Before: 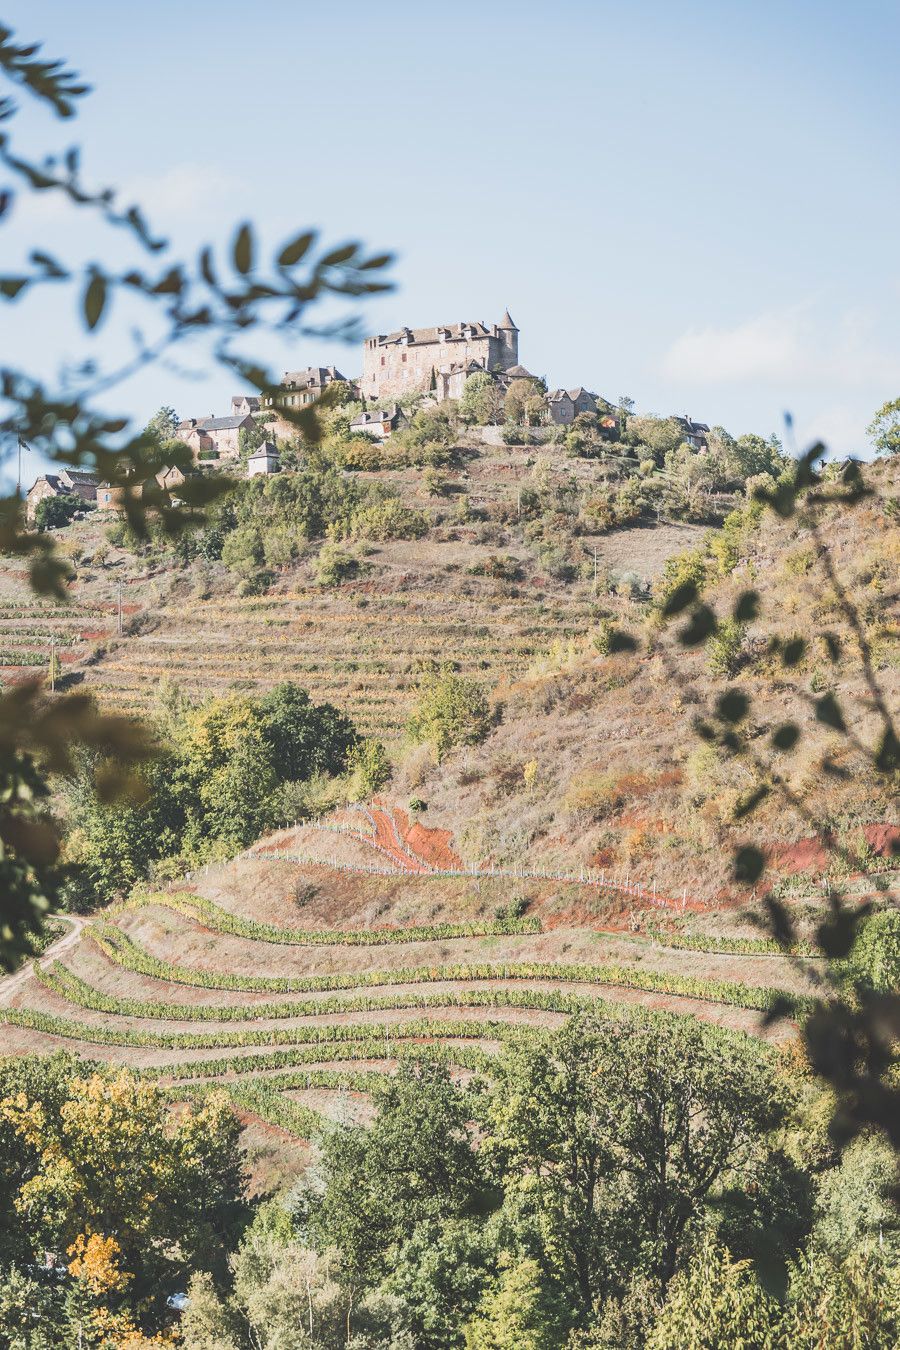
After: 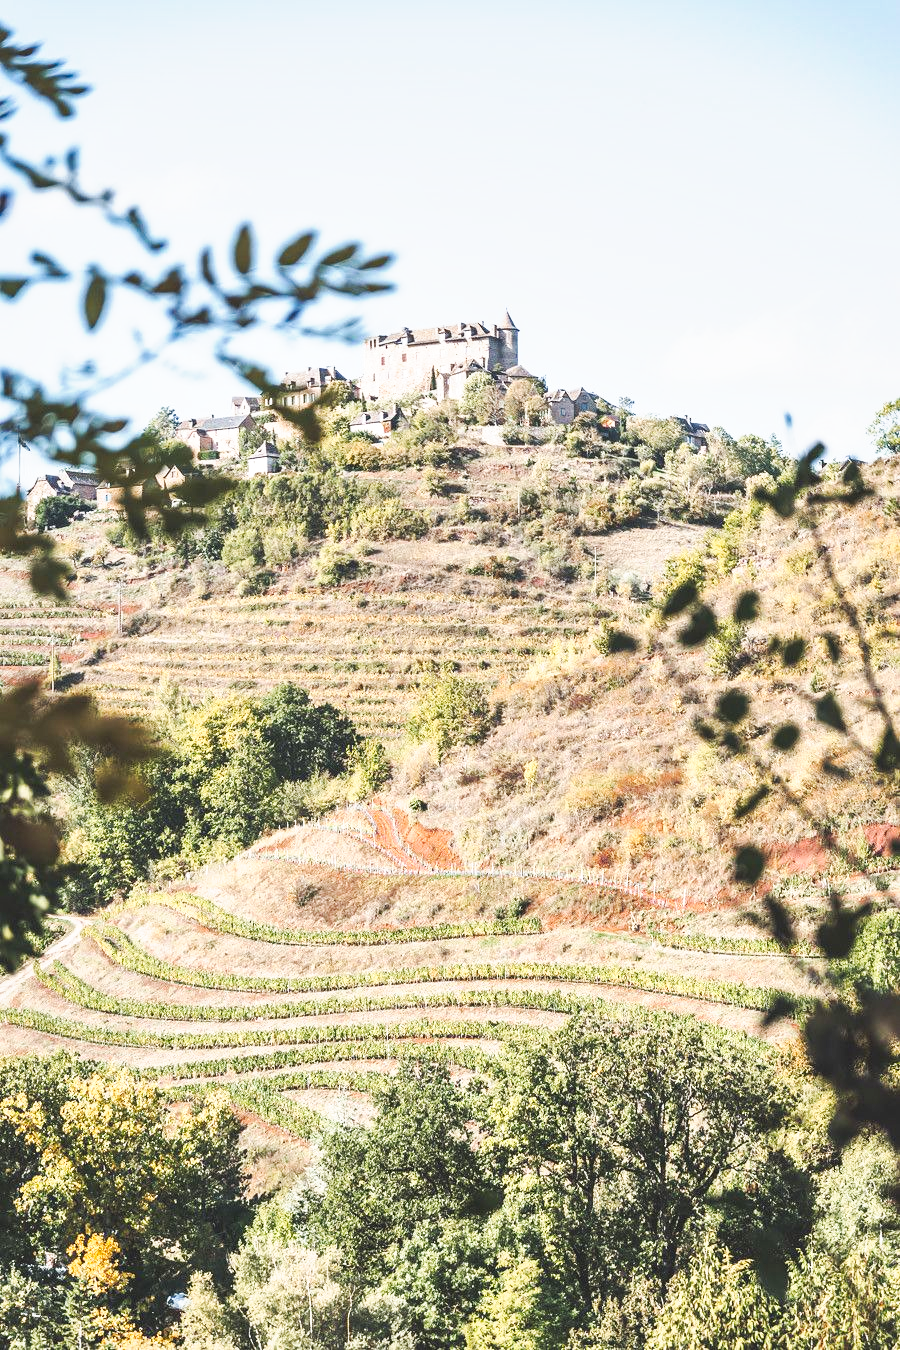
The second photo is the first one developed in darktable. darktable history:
tone curve: curves: ch0 [(0, 0) (0.003, 0.003) (0.011, 0.009) (0.025, 0.022) (0.044, 0.037) (0.069, 0.051) (0.1, 0.079) (0.136, 0.114) (0.177, 0.152) (0.224, 0.212) (0.277, 0.281) (0.335, 0.358) (0.399, 0.459) (0.468, 0.573) (0.543, 0.684) (0.623, 0.779) (0.709, 0.866) (0.801, 0.949) (0.898, 0.98) (1, 1)], preserve colors none
local contrast: mode bilateral grid, contrast 20, coarseness 50, detail 120%, midtone range 0.2
color balance rgb: perceptual saturation grading › global saturation -1%
